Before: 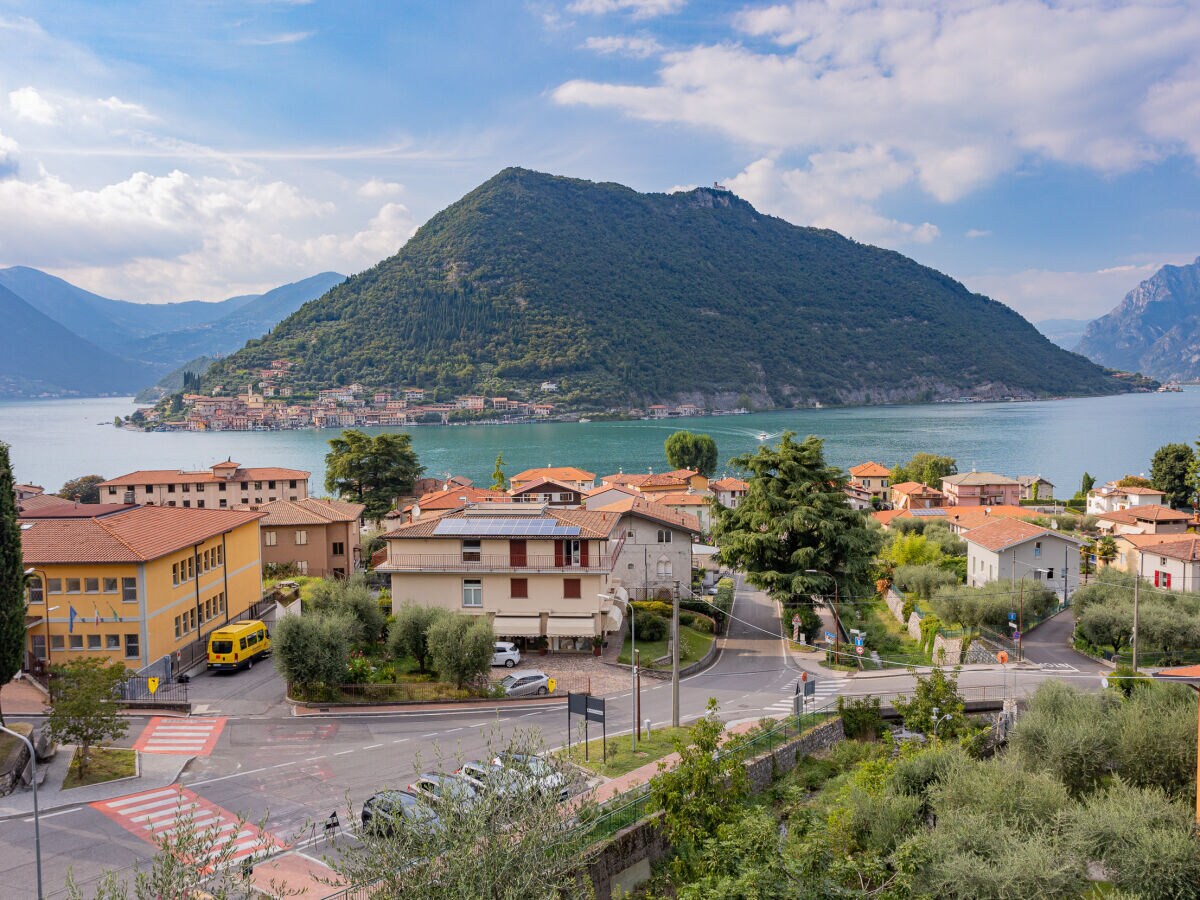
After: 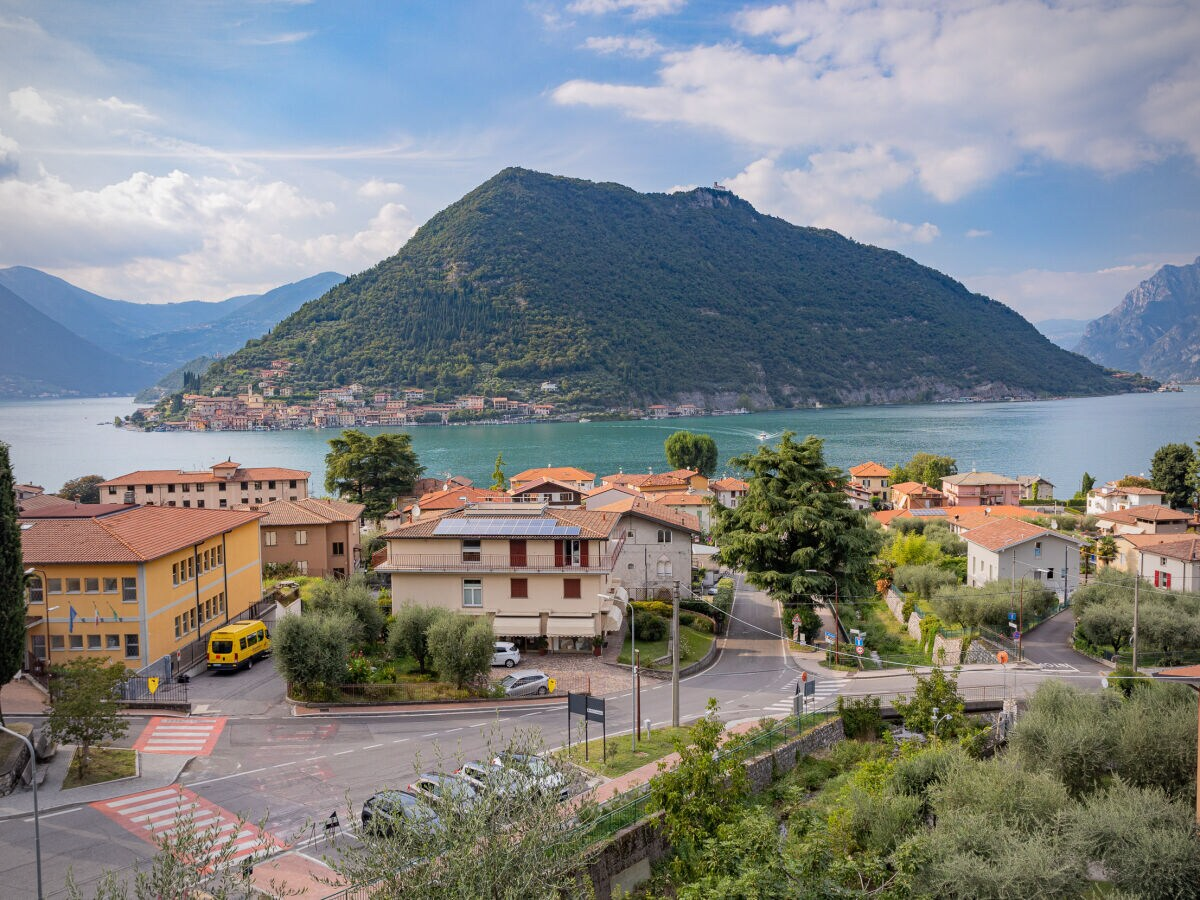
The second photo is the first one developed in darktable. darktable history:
vignetting: fall-off radius 60.87%
